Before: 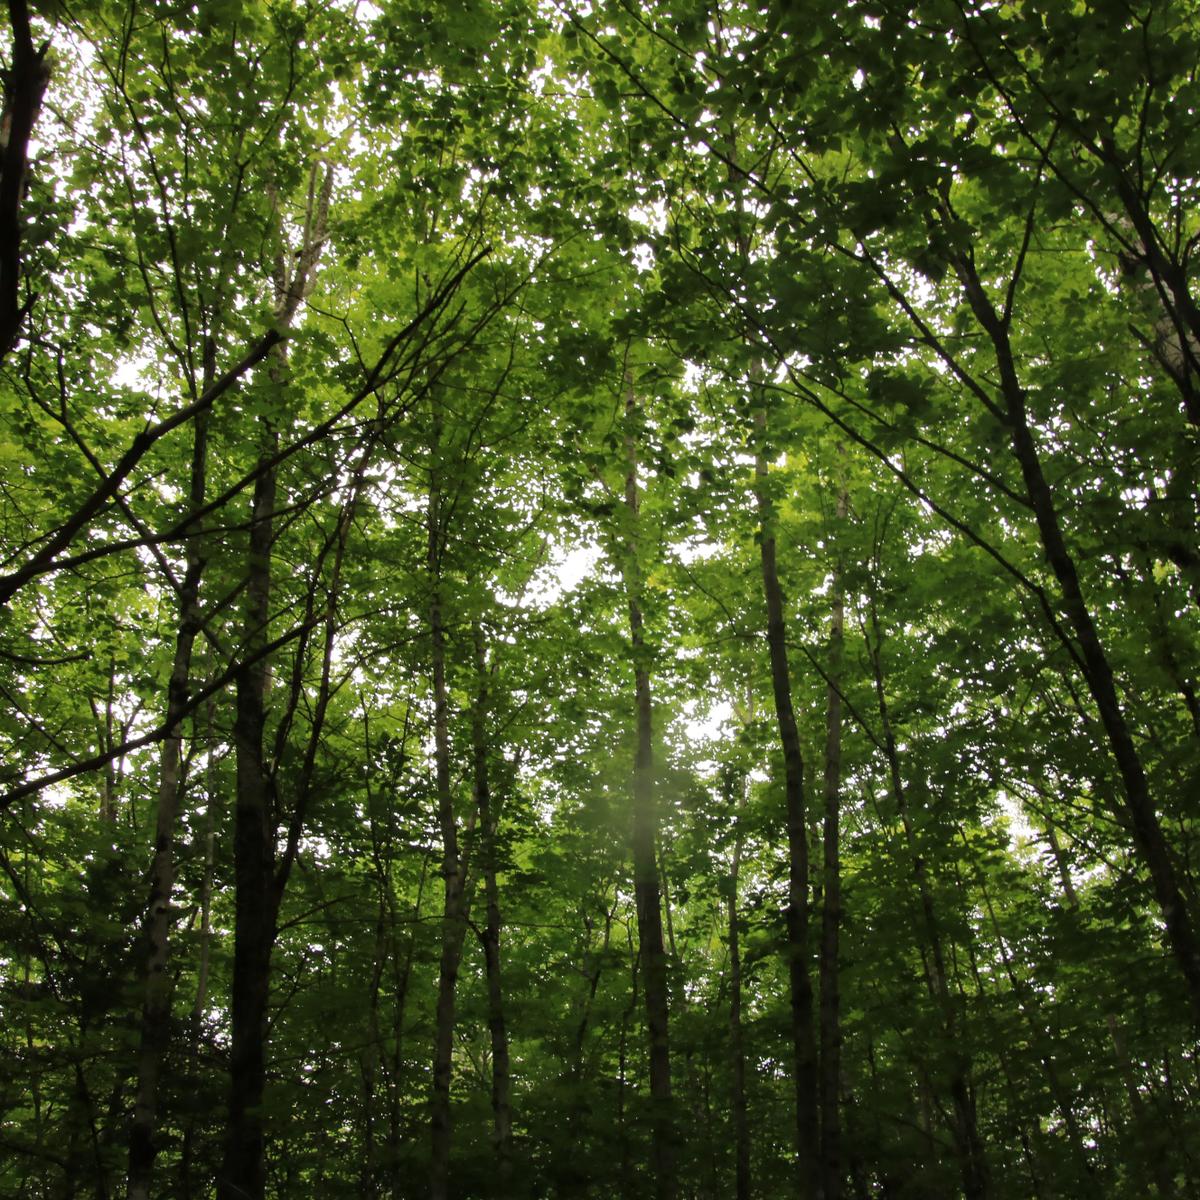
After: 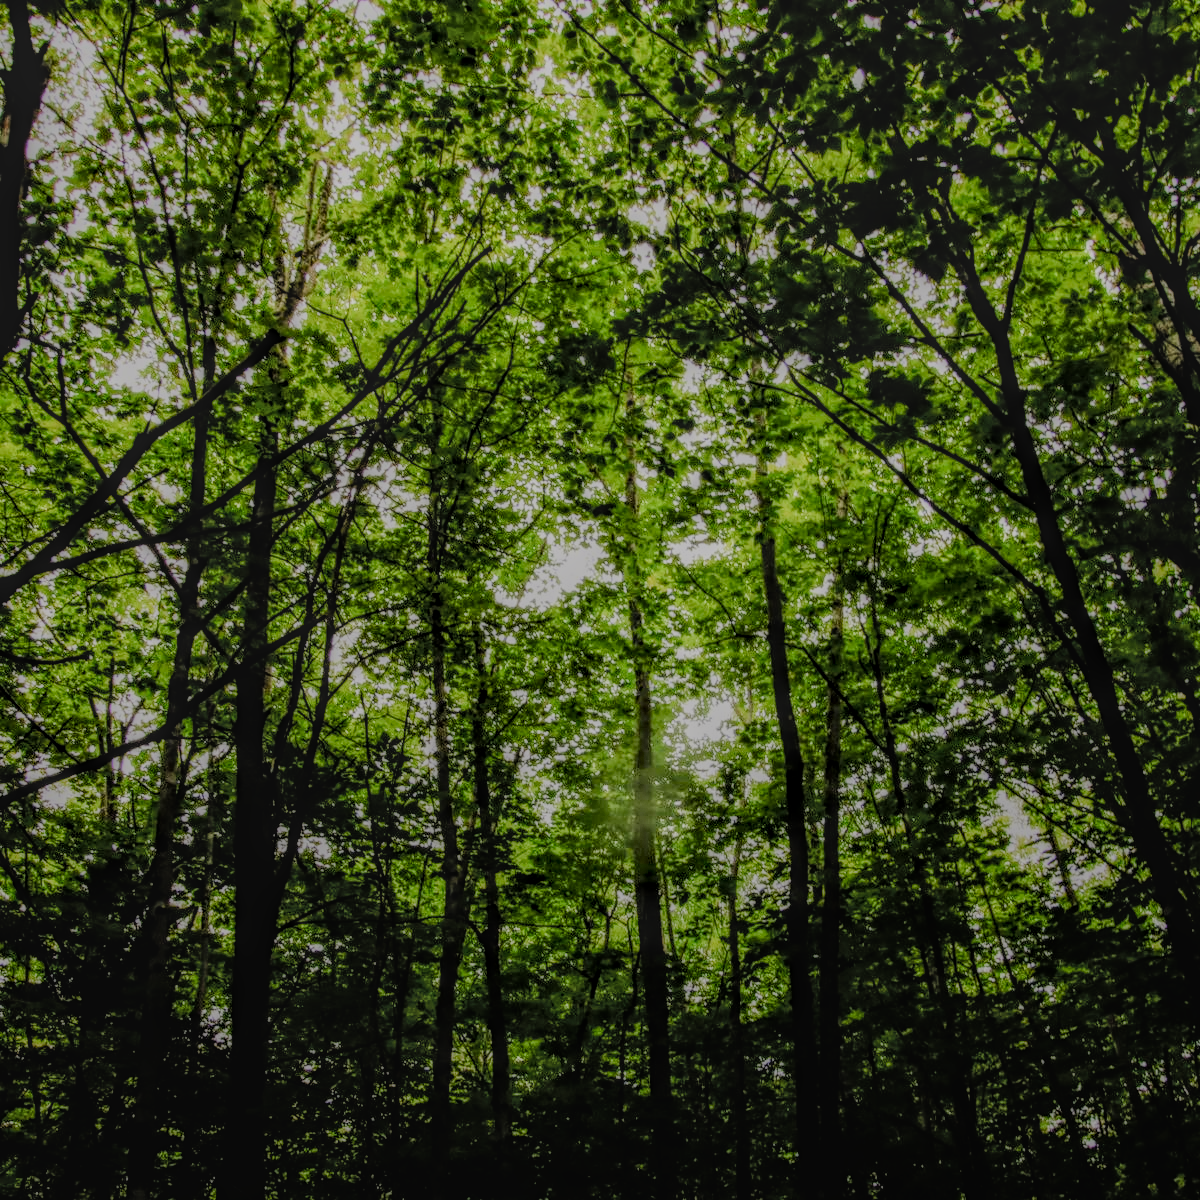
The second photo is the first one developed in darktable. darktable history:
color balance rgb: shadows lift › chroma 1%, shadows lift › hue 113°, highlights gain › chroma 0.2%, highlights gain › hue 333°, perceptual saturation grading › global saturation 20%, perceptual saturation grading › highlights -50%, perceptual saturation grading › shadows 25%, contrast -10%
color zones: curves: ch0 [(0, 0.5) (0.143, 0.5) (0.286, 0.5) (0.429, 0.5) (0.62, 0.489) (0.714, 0.445) (0.844, 0.496) (1, 0.5)]; ch1 [(0, 0.5) (0.143, 0.5) (0.286, 0.5) (0.429, 0.5) (0.571, 0.5) (0.714, 0.523) (0.857, 0.5) (1, 0.5)]
local contrast: highlights 20%, shadows 30%, detail 200%, midtone range 0.2
filmic rgb: black relative exposure -5 EV, hardness 2.88, contrast 1.4, highlights saturation mix -30%
rgb curve: curves: ch0 [(0, 0) (0.284, 0.292) (0.505, 0.644) (1, 1)]; ch1 [(0, 0) (0.284, 0.292) (0.505, 0.644) (1, 1)]; ch2 [(0, 0) (0.284, 0.292) (0.505, 0.644) (1, 1)], compensate middle gray true
